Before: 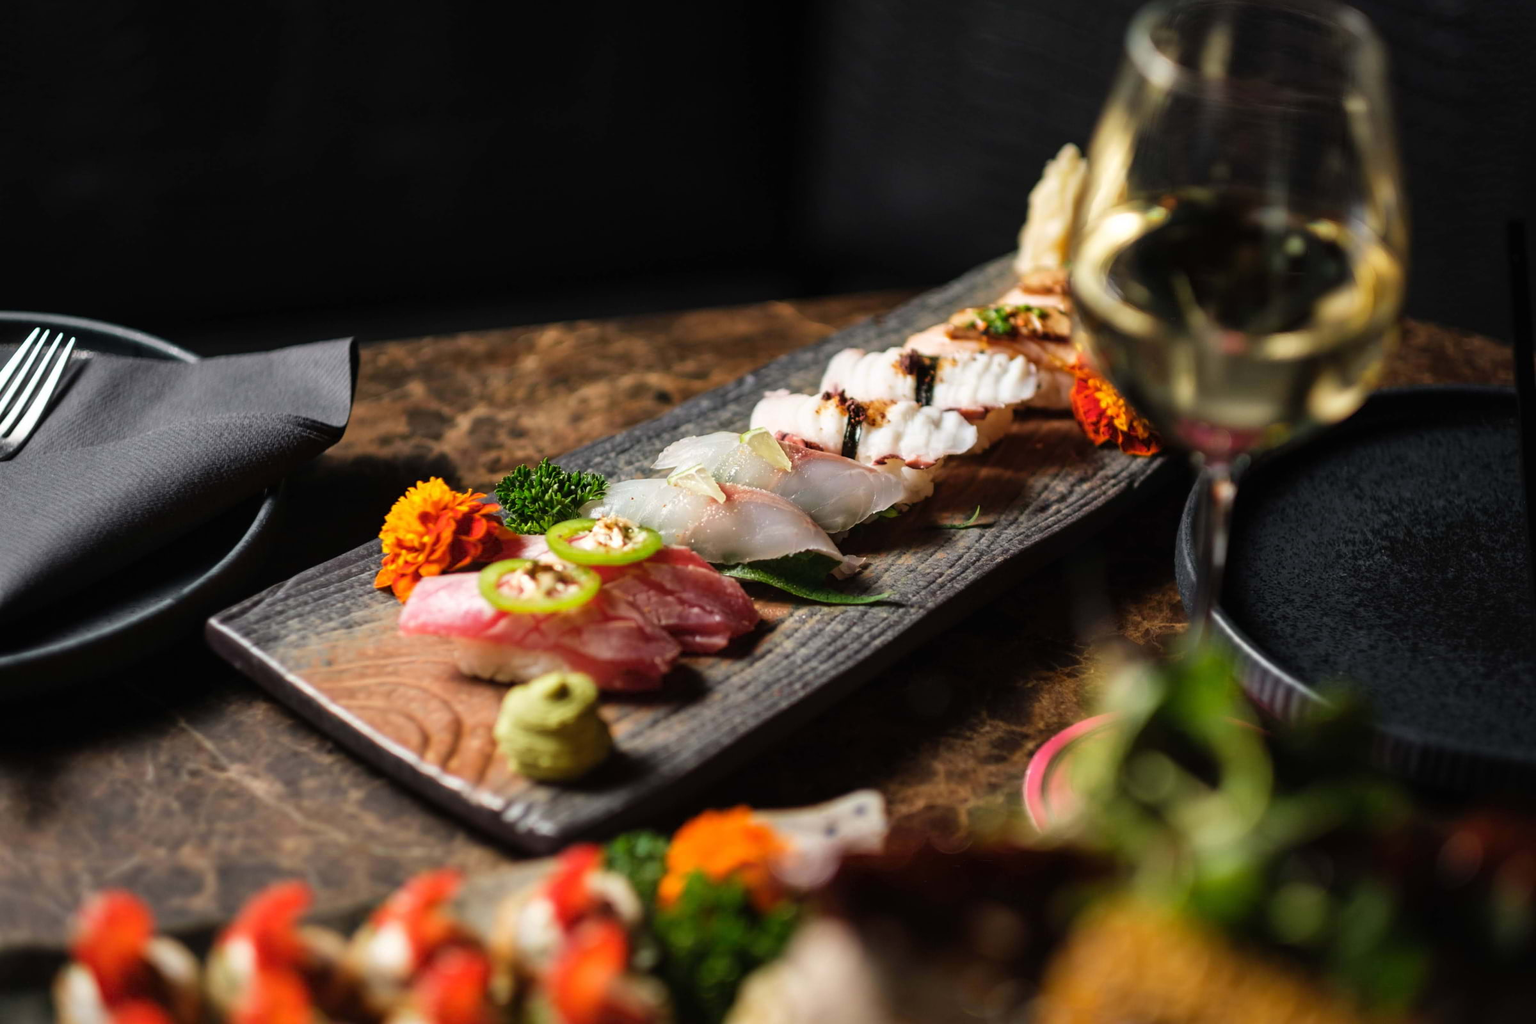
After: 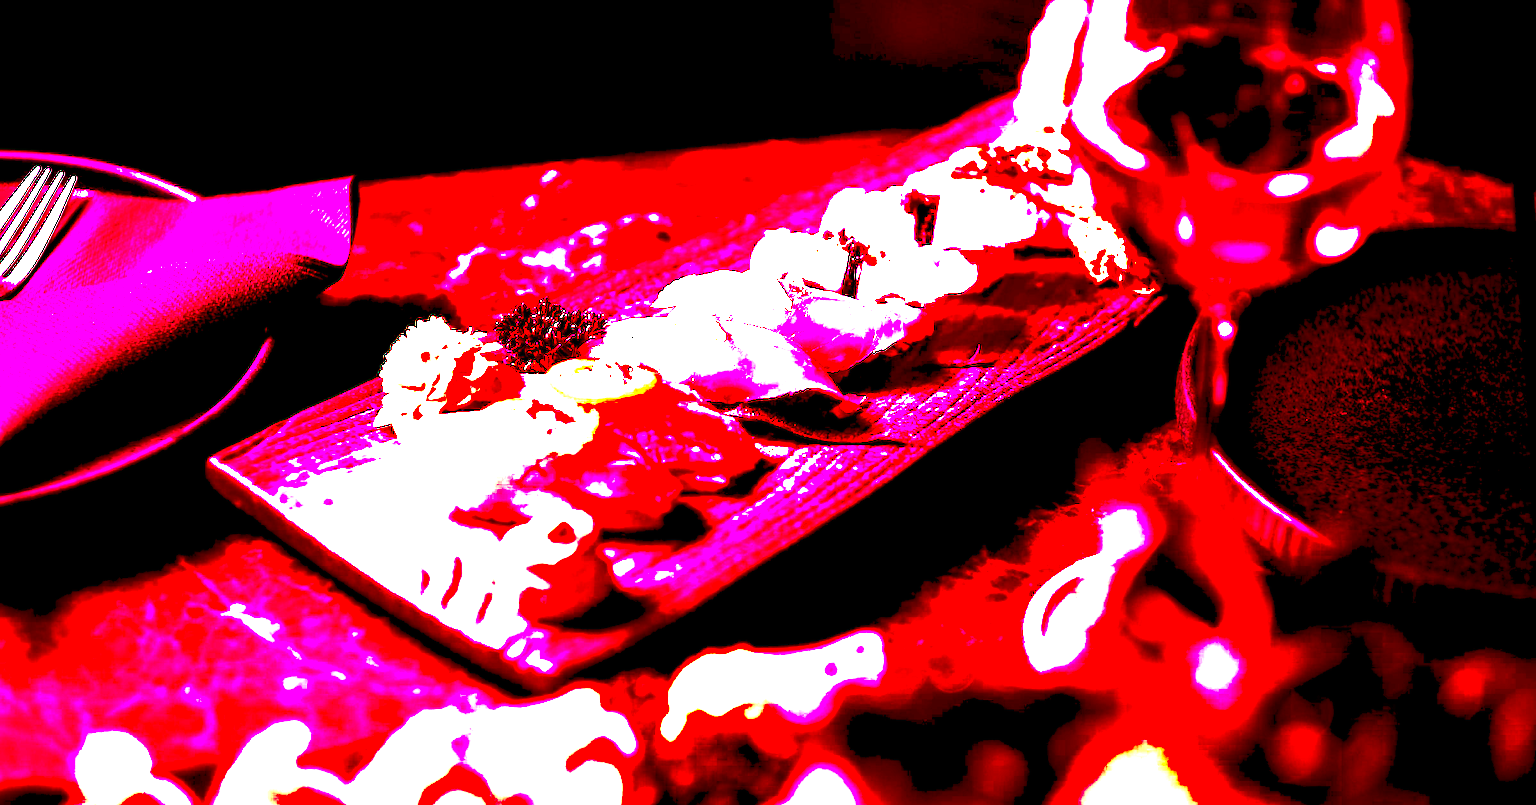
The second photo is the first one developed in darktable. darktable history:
crop and rotate: top 15.774%, bottom 5.506%
rgb levels: levels [[0.029, 0.461, 0.922], [0, 0.5, 1], [0, 0.5, 1]]
white balance: red 4.26, blue 1.802
base curve: preserve colors none
contrast brightness saturation: brightness -1, saturation 1
